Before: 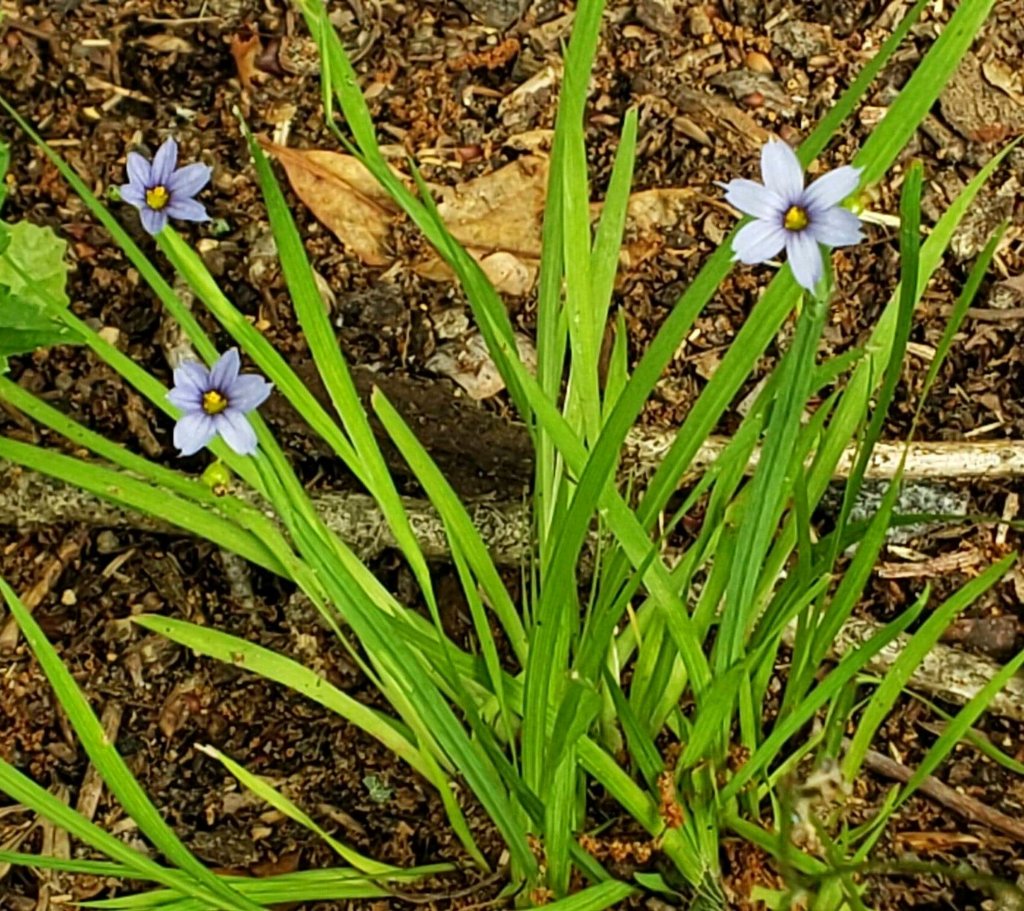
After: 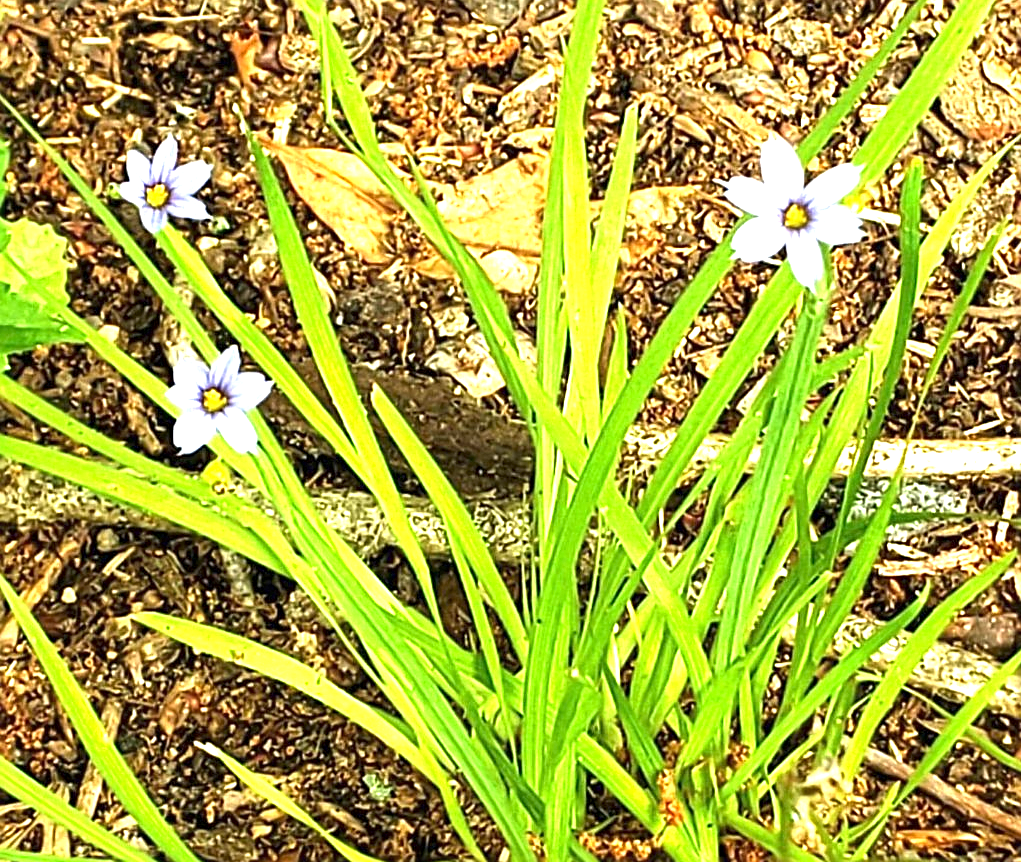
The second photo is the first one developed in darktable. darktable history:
crop: top 0.281%, right 0.261%, bottom 5.054%
sharpen: on, module defaults
exposure: black level correction 0, exposure 1.748 EV, compensate exposure bias true, compensate highlight preservation false
